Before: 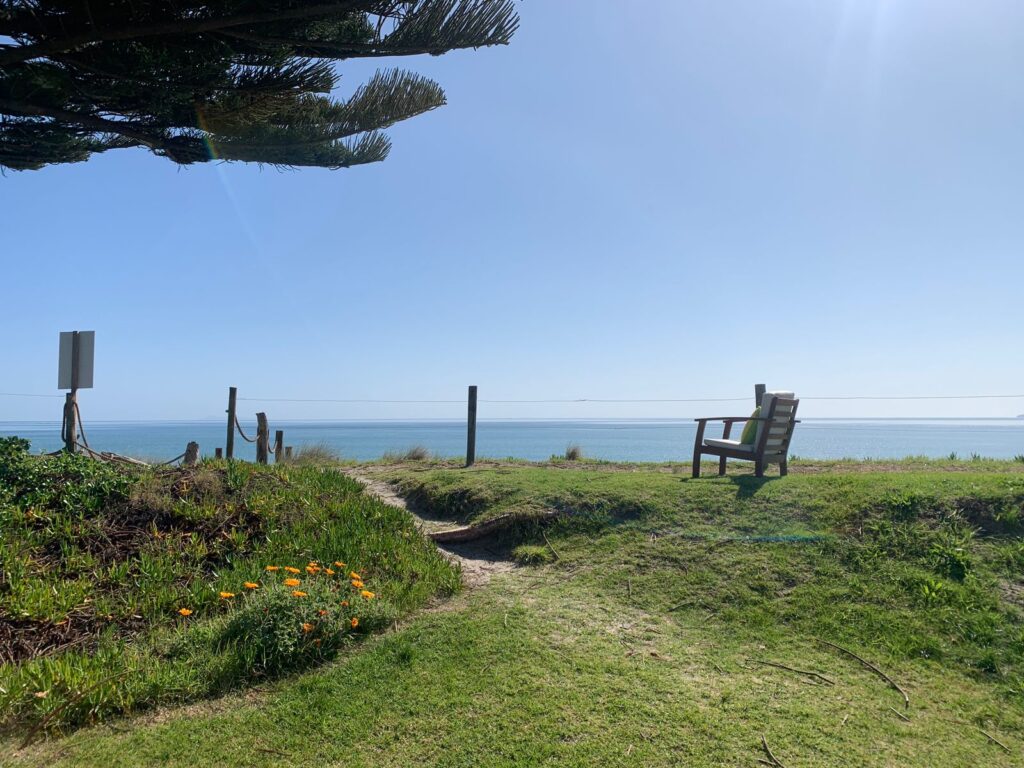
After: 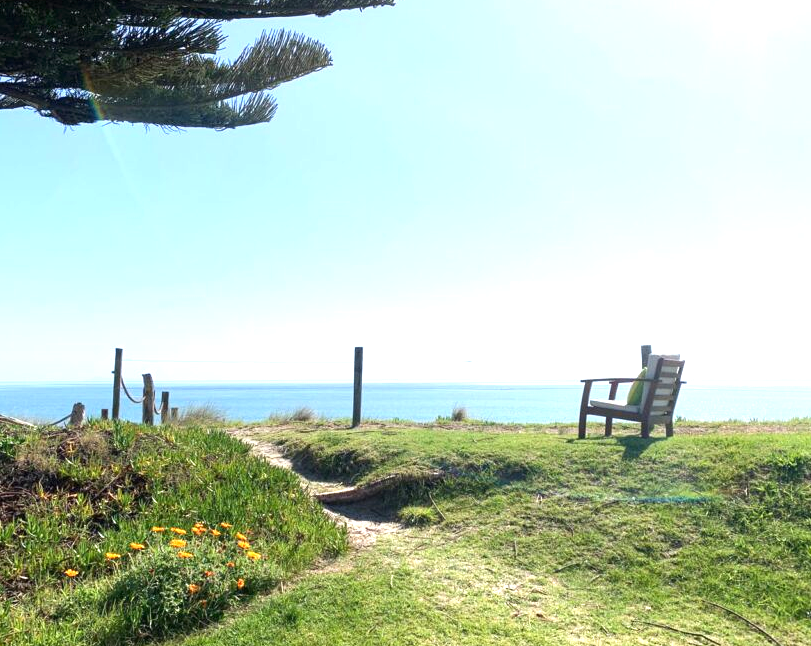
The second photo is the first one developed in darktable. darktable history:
exposure: black level correction 0, exposure 1.199 EV, compensate highlight preservation false
crop: left 11.184%, top 5.126%, right 9.568%, bottom 10.654%
